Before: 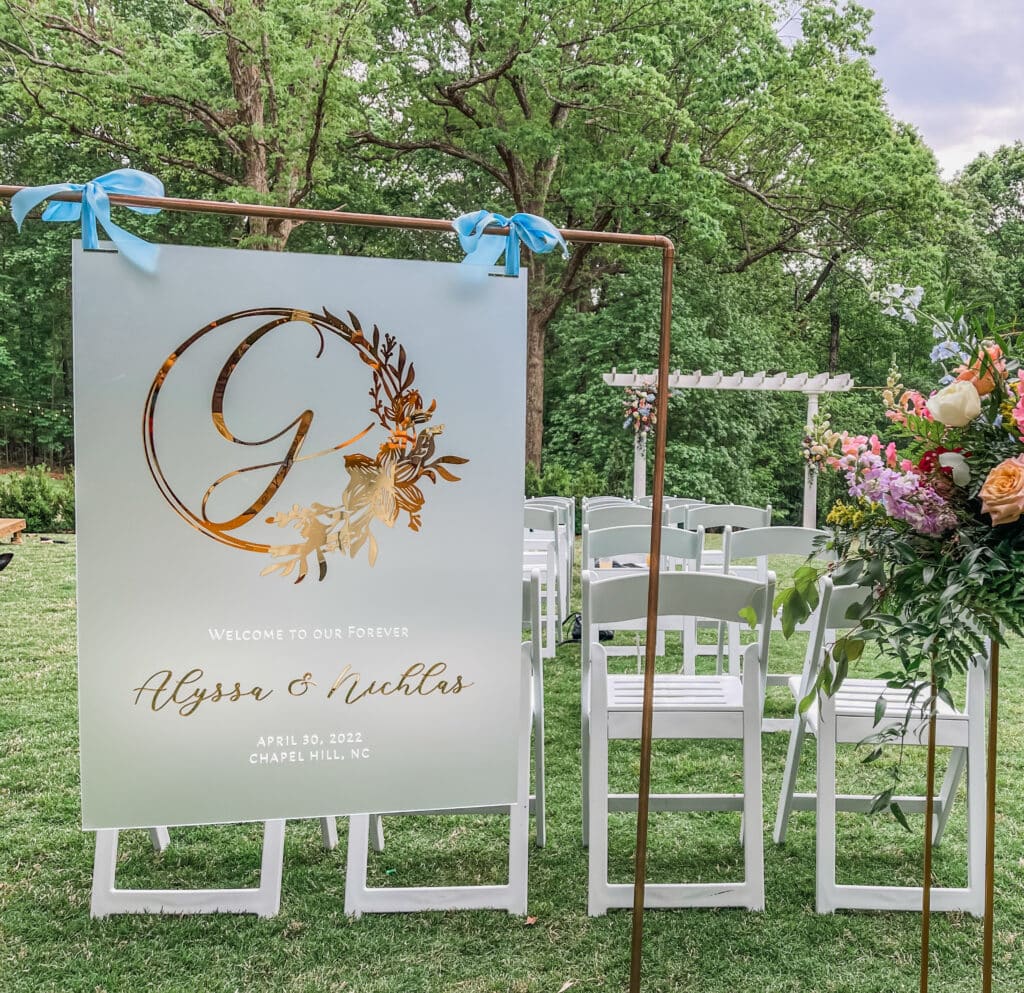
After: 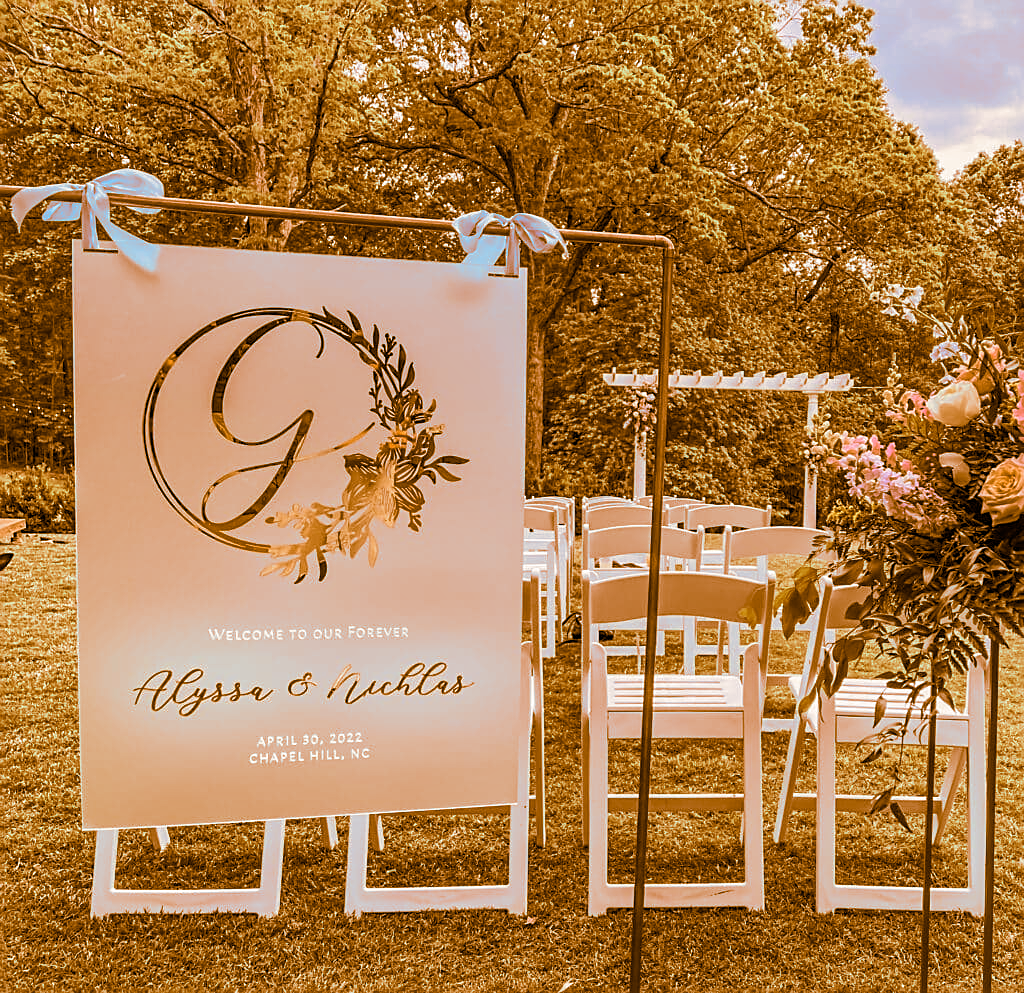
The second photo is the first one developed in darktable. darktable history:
split-toning: shadows › hue 26°, shadows › saturation 0.92, highlights › hue 40°, highlights › saturation 0.92, balance -63, compress 0%
shadows and highlights: soften with gaussian
sharpen: on, module defaults
